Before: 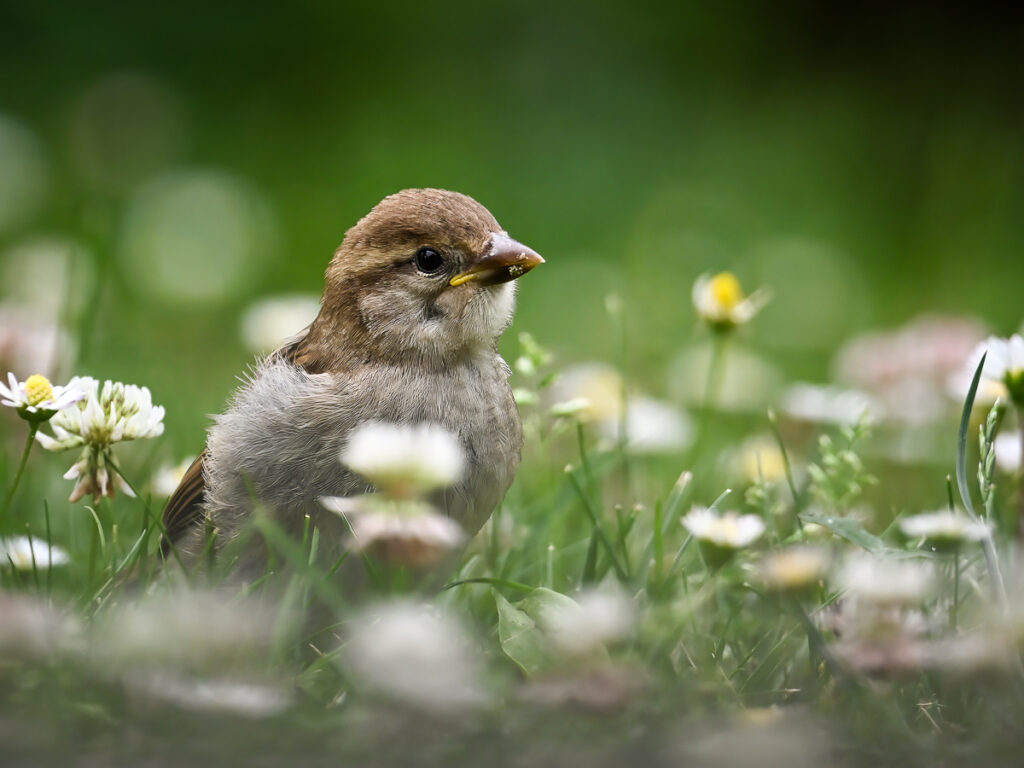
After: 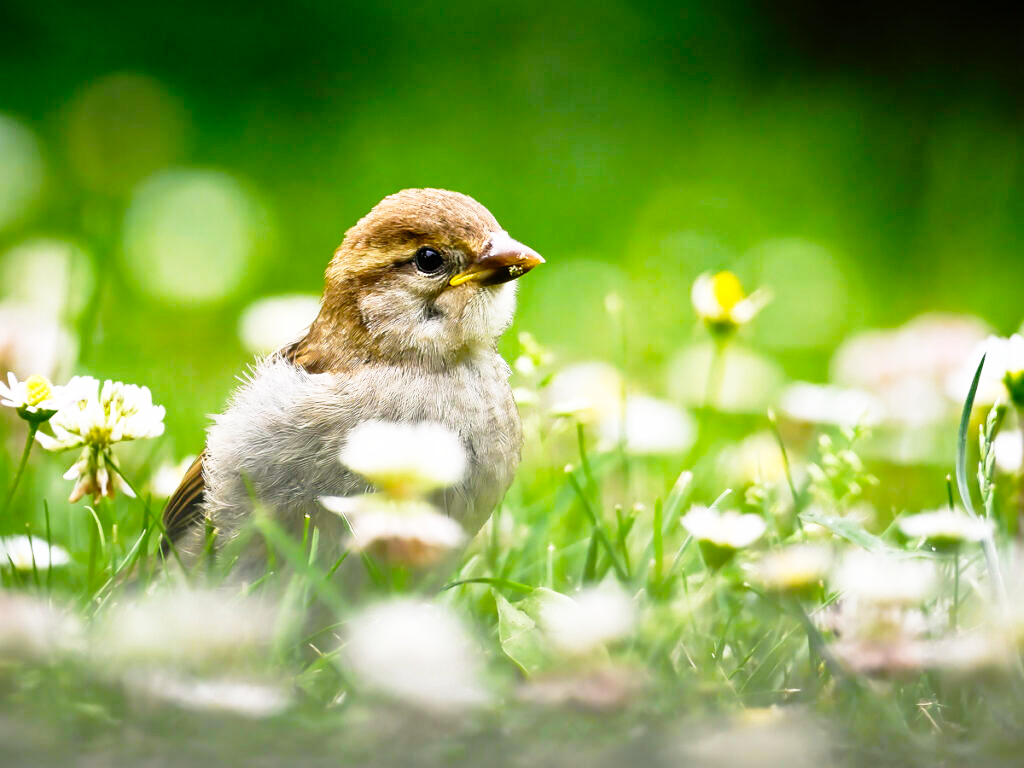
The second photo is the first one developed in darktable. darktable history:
base curve: curves: ch0 [(0, 0) (0.012, 0.01) (0.073, 0.168) (0.31, 0.711) (0.645, 0.957) (1, 1)], preserve colors none
color balance rgb: shadows lift › chroma 1.048%, shadows lift › hue 215.48°, perceptual saturation grading › global saturation 19.772%, global vibrance 20%
